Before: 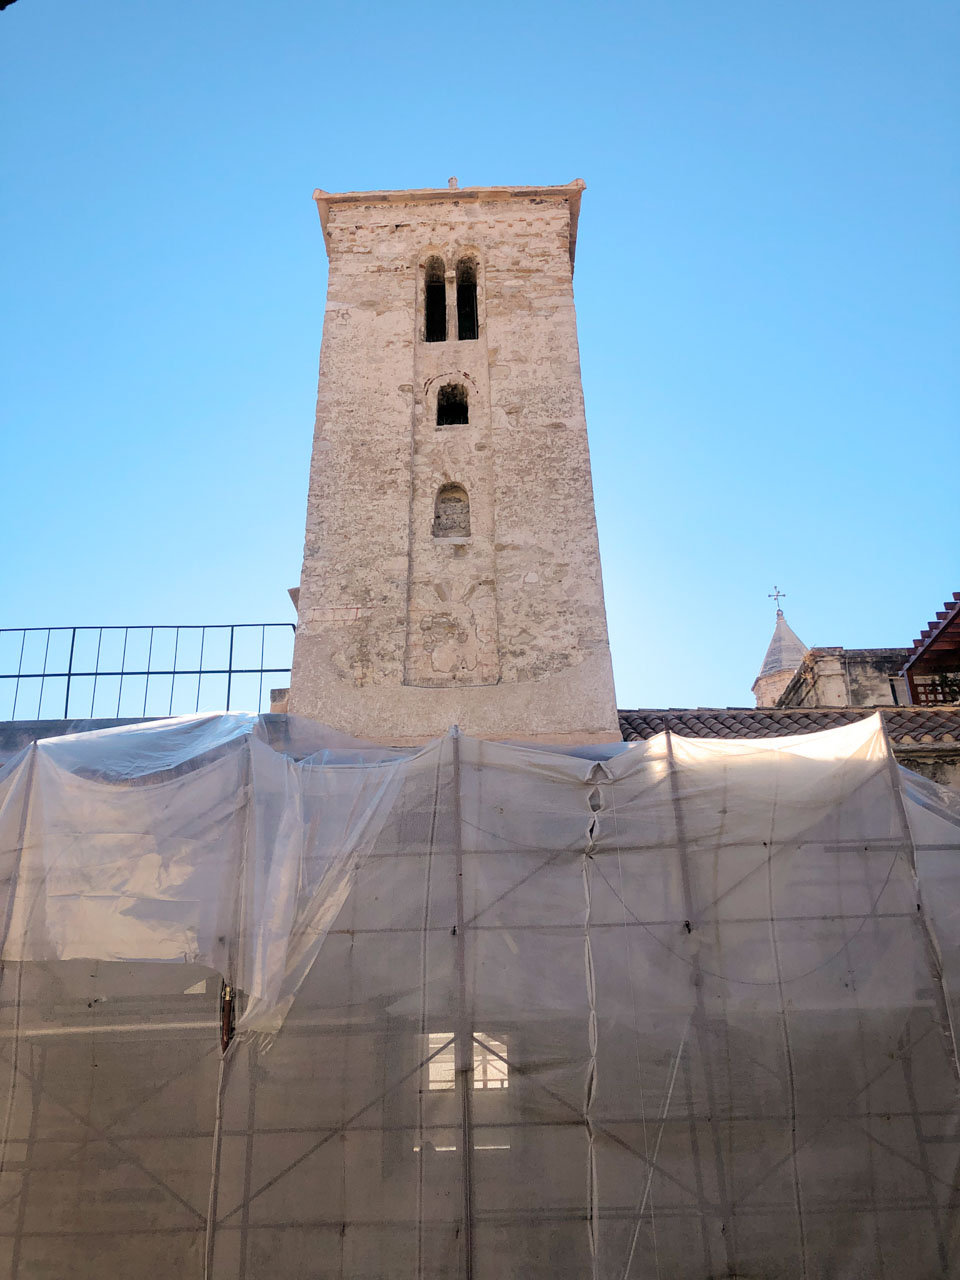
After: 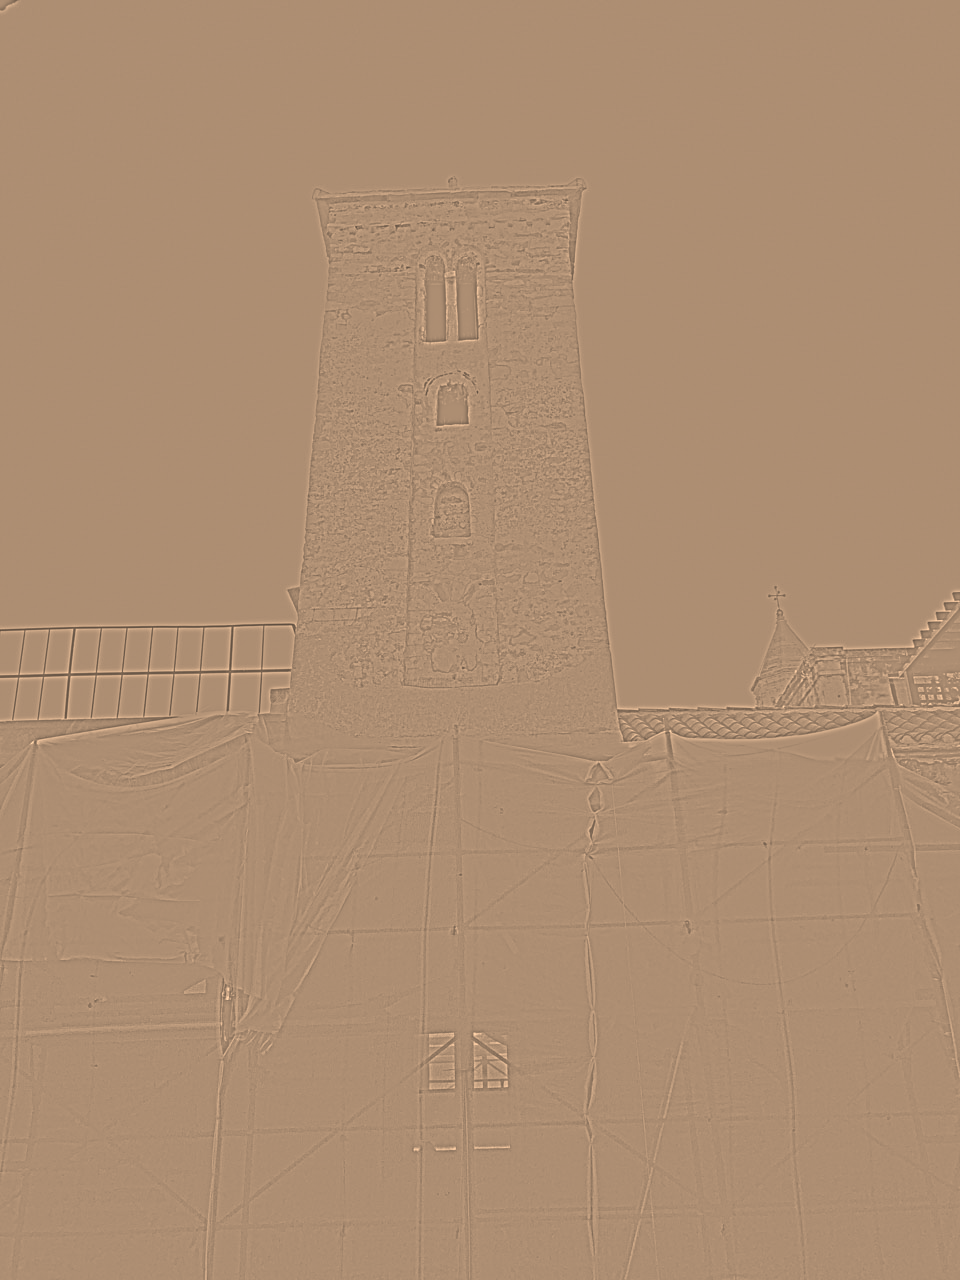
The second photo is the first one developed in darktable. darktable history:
tone equalizer: -8 EV -0.002 EV, -7 EV 0.005 EV, -6 EV -0.009 EV, -5 EV 0.011 EV, -4 EV -0.012 EV, -3 EV 0.007 EV, -2 EV -0.062 EV, -1 EV -0.293 EV, +0 EV -0.582 EV, smoothing diameter 2%, edges refinement/feathering 20, mask exposure compensation -1.57 EV, filter diffusion 5
color balance rgb: linear chroma grading › shadows -30%, linear chroma grading › global chroma 35%, perceptual saturation grading › global saturation 75%, perceptual saturation grading › shadows -30%, perceptual brilliance grading › highlights 75%, perceptual brilliance grading › shadows -30%, global vibrance 35%
highpass: sharpness 6%, contrast boost 7.63%
color correction: highlights a* 15, highlights b* 31.55
exposure: black level correction -0.023, exposure -0.039 EV, compensate highlight preservation false
local contrast: highlights 0%, shadows 0%, detail 133%
